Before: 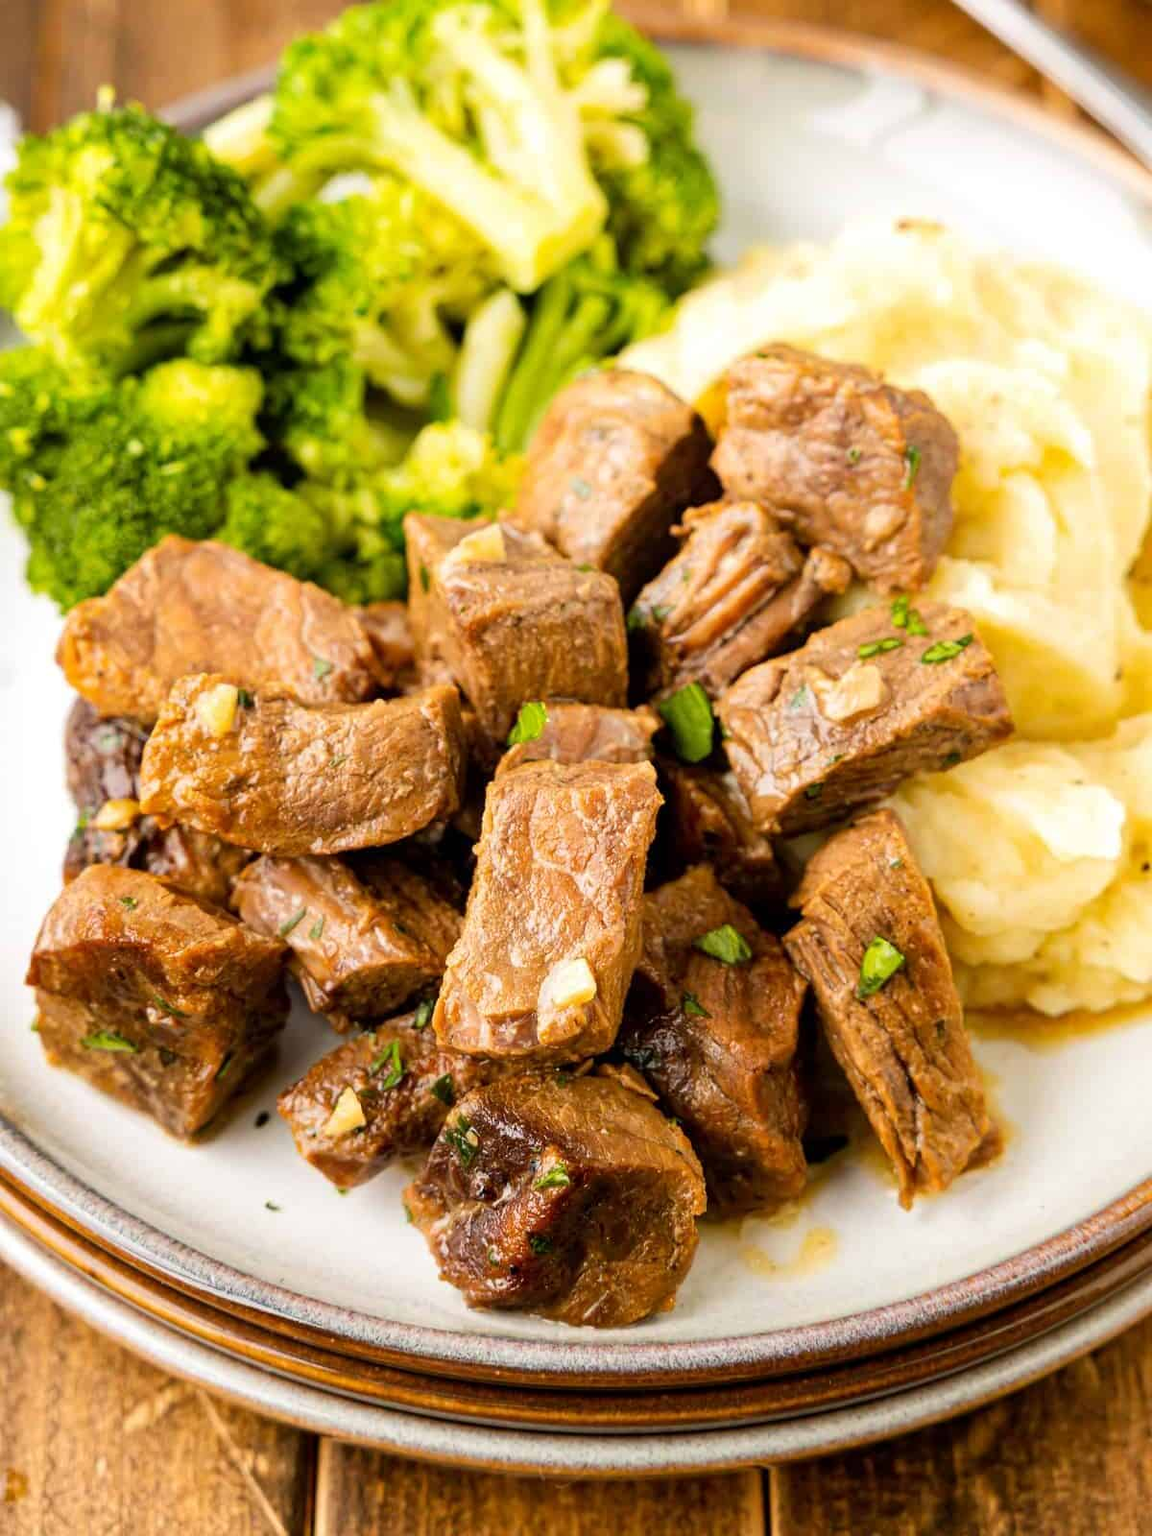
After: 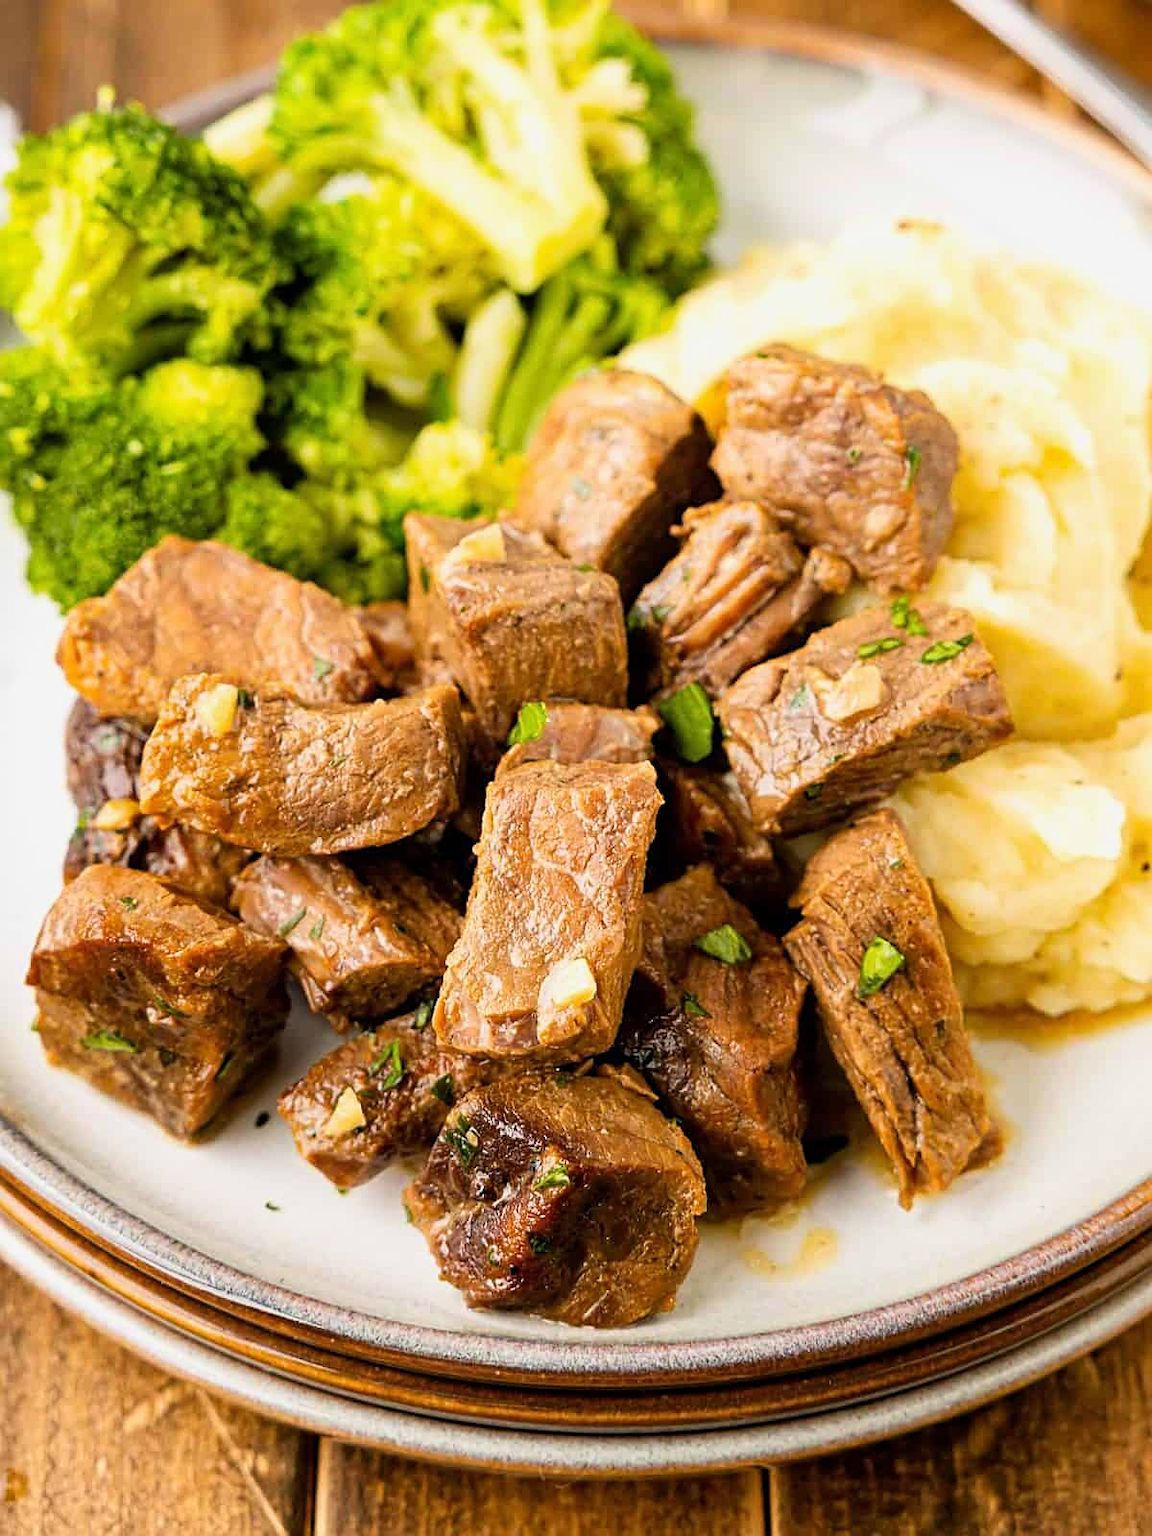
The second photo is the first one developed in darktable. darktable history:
sharpen: on, module defaults
filmic rgb: black relative exposure -16 EV, white relative exposure 2.9 EV, hardness 10, color science v6 (2022)
